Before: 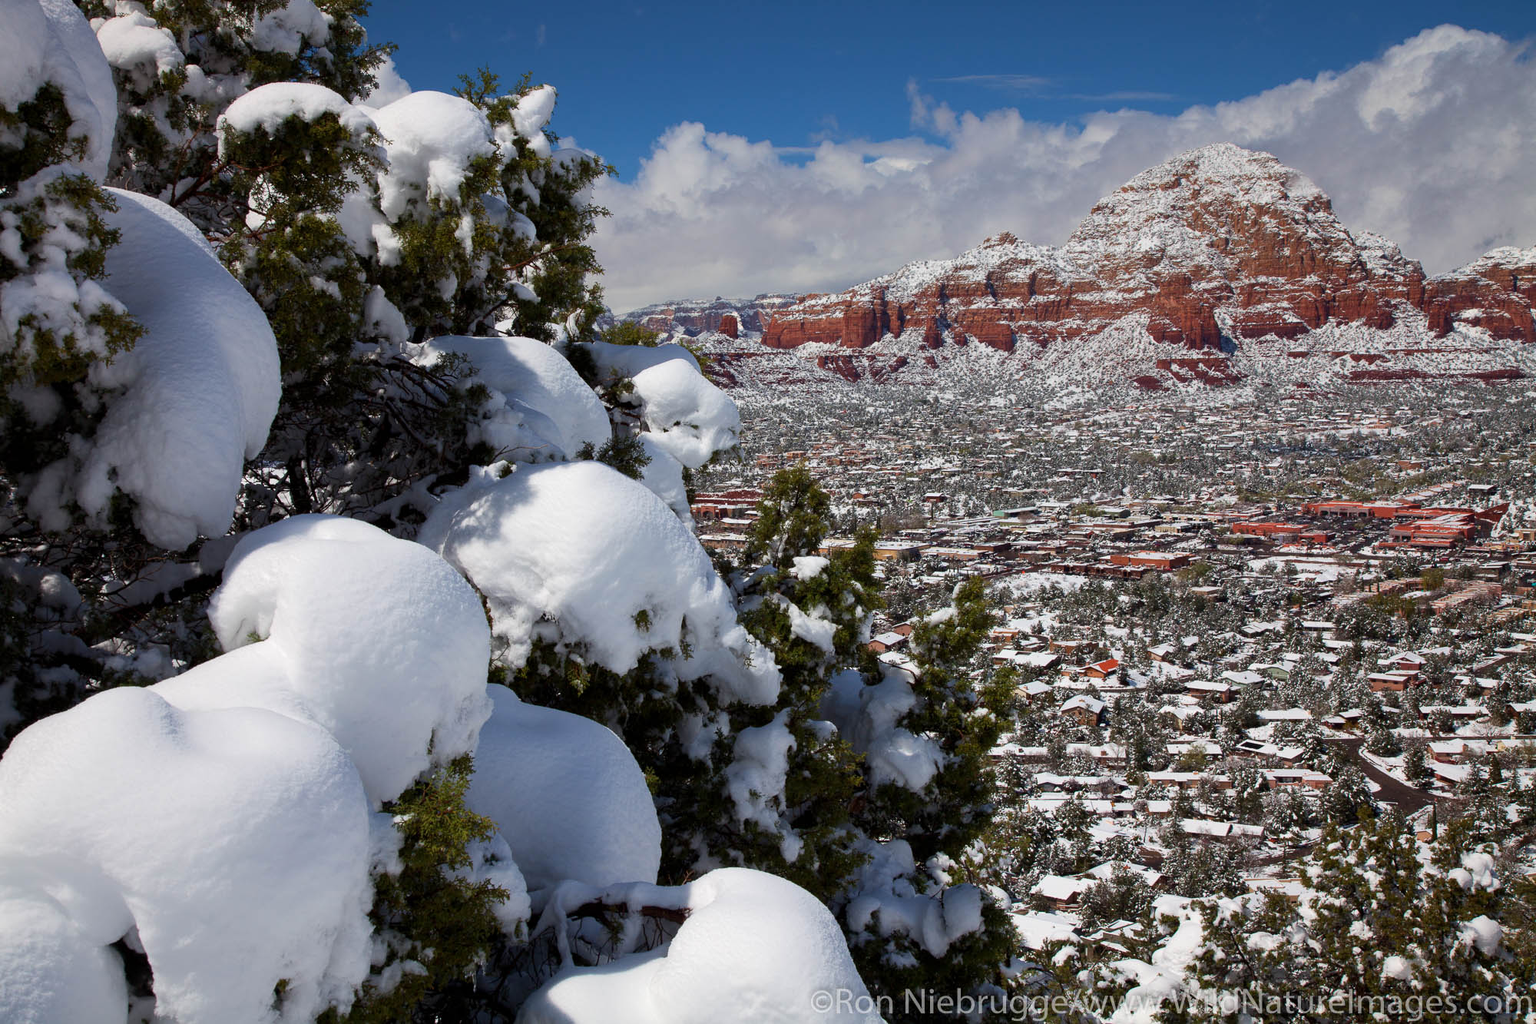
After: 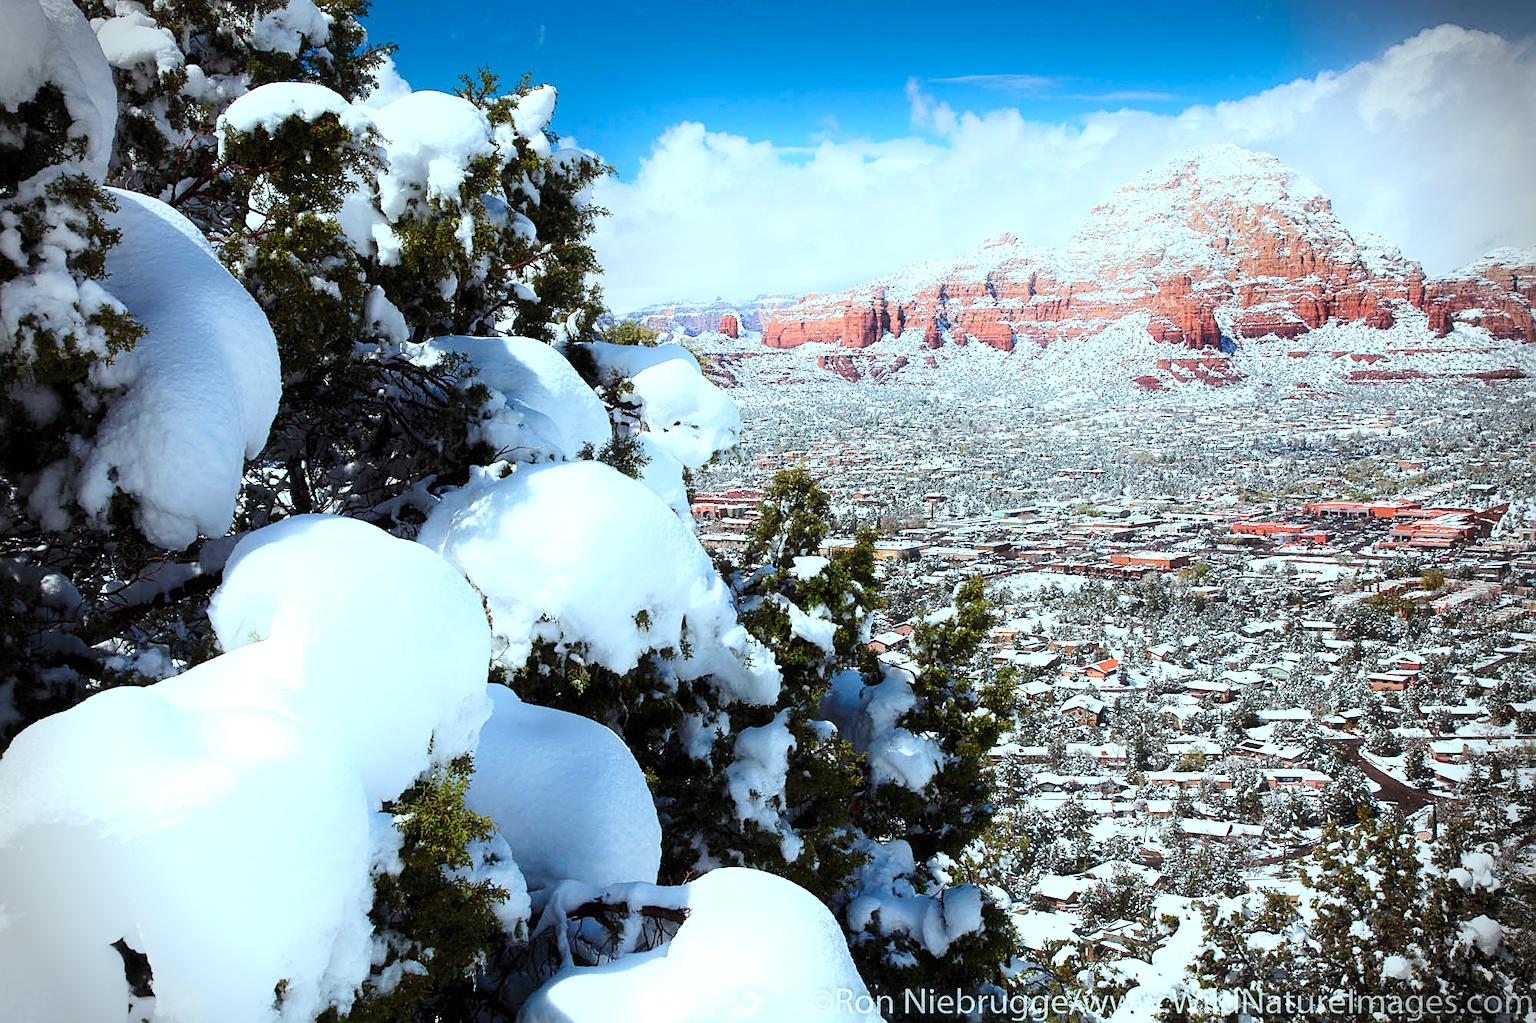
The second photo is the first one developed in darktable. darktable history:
haze removal: strength -0.041, compatibility mode true, adaptive false
shadows and highlights: shadows -21.25, highlights 98.04, soften with gaussian
sharpen: on, module defaults
levels: levels [0, 0.474, 0.947]
base curve: curves: ch0 [(0, 0) (0.028, 0.03) (0.121, 0.232) (0.46, 0.748) (0.859, 0.968) (1, 1)], preserve colors none
vignetting: fall-off start 87.7%, fall-off radius 23.8%
color correction: highlights a* -10.28, highlights b* -10.39
exposure: compensate highlight preservation false
